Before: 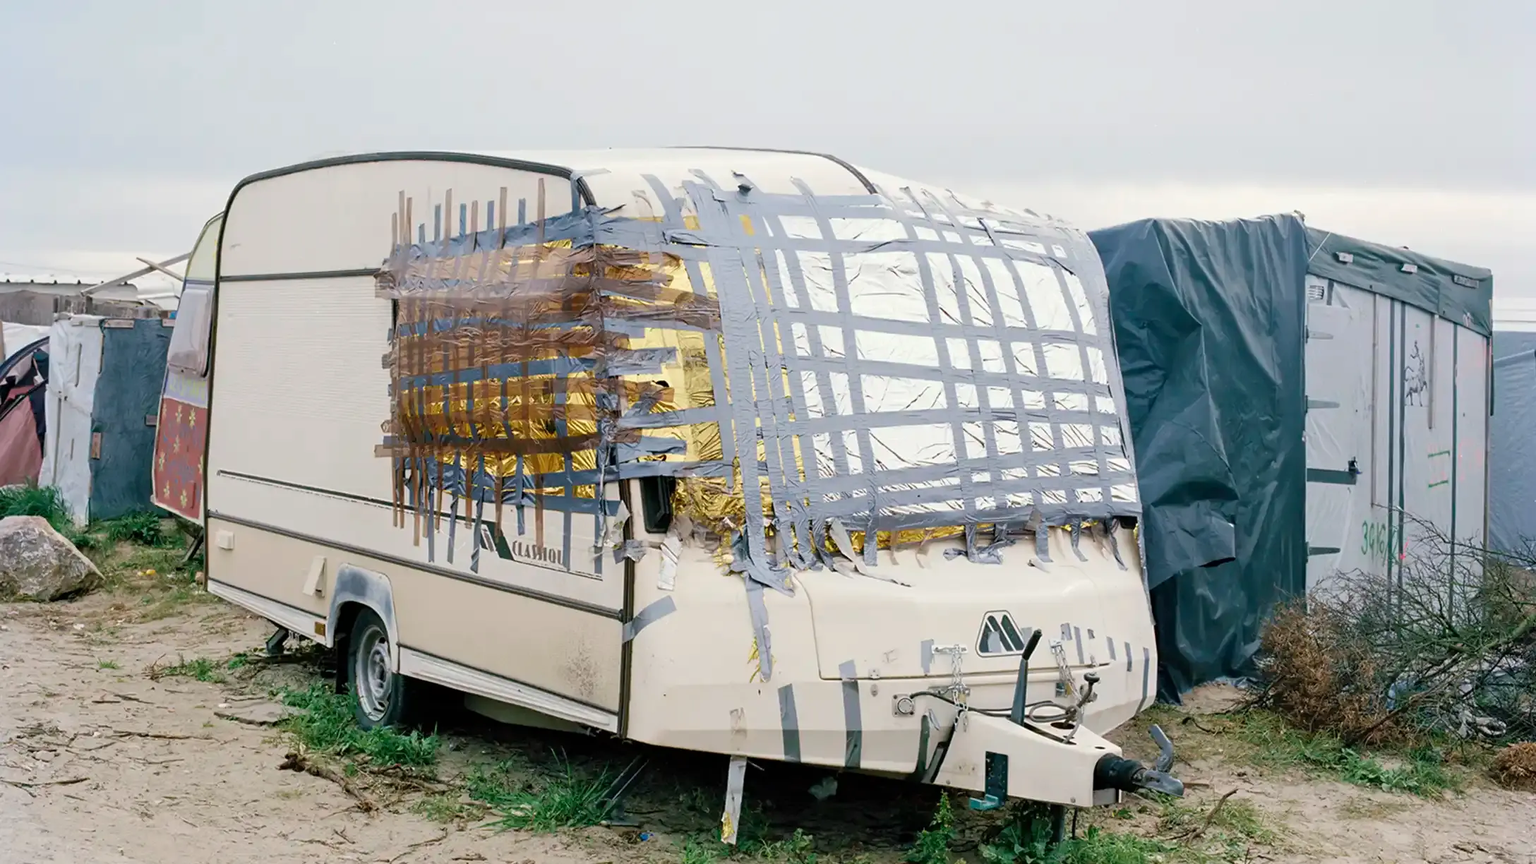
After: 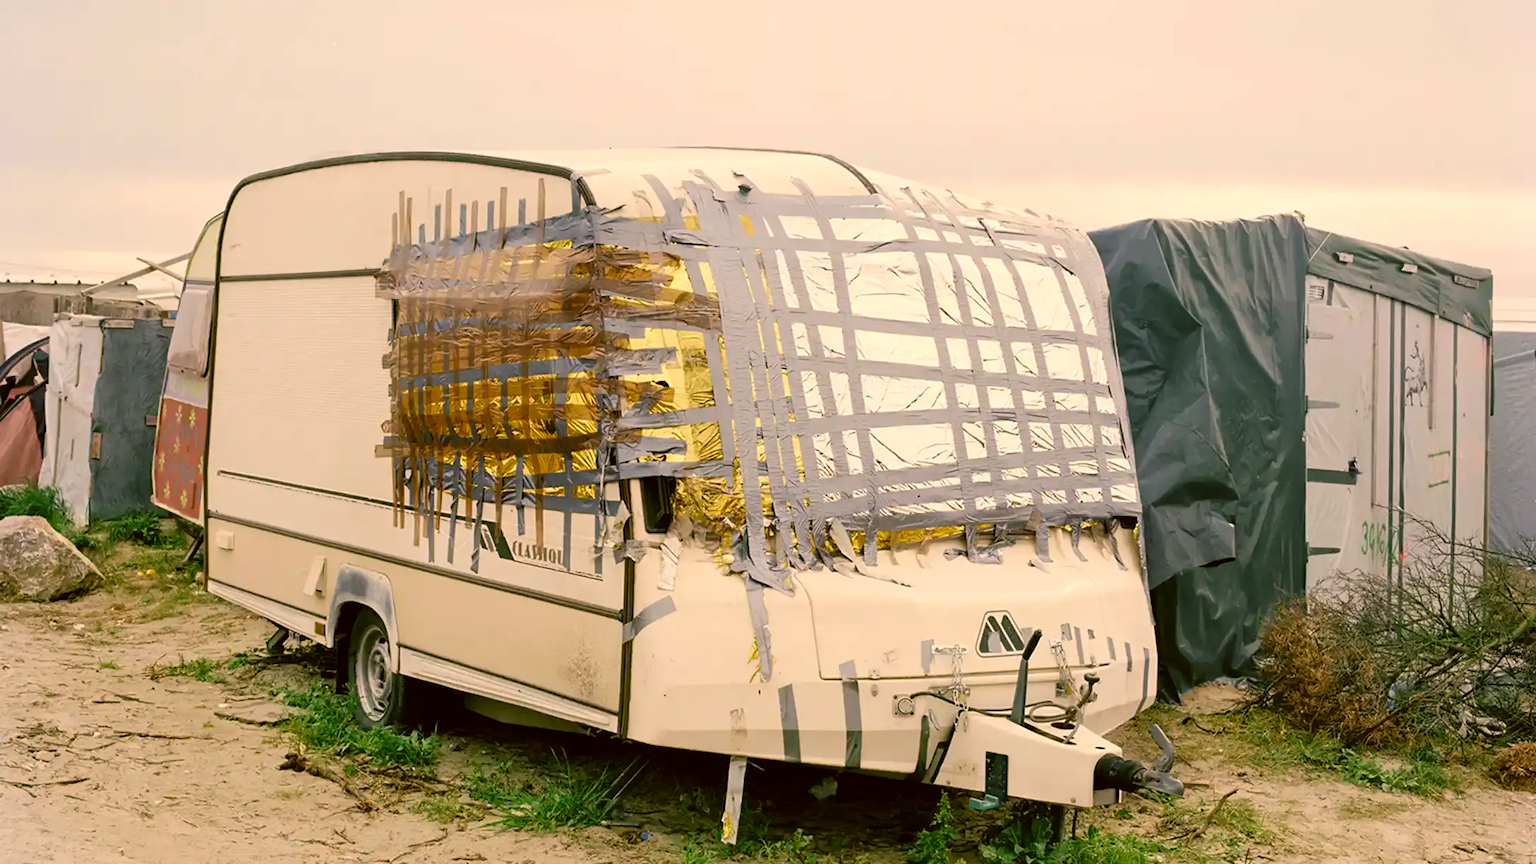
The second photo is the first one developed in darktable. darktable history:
white balance: red 1.066, blue 1.119
color correction: highlights a* 0.162, highlights b* 29.53, shadows a* -0.162, shadows b* 21.09
